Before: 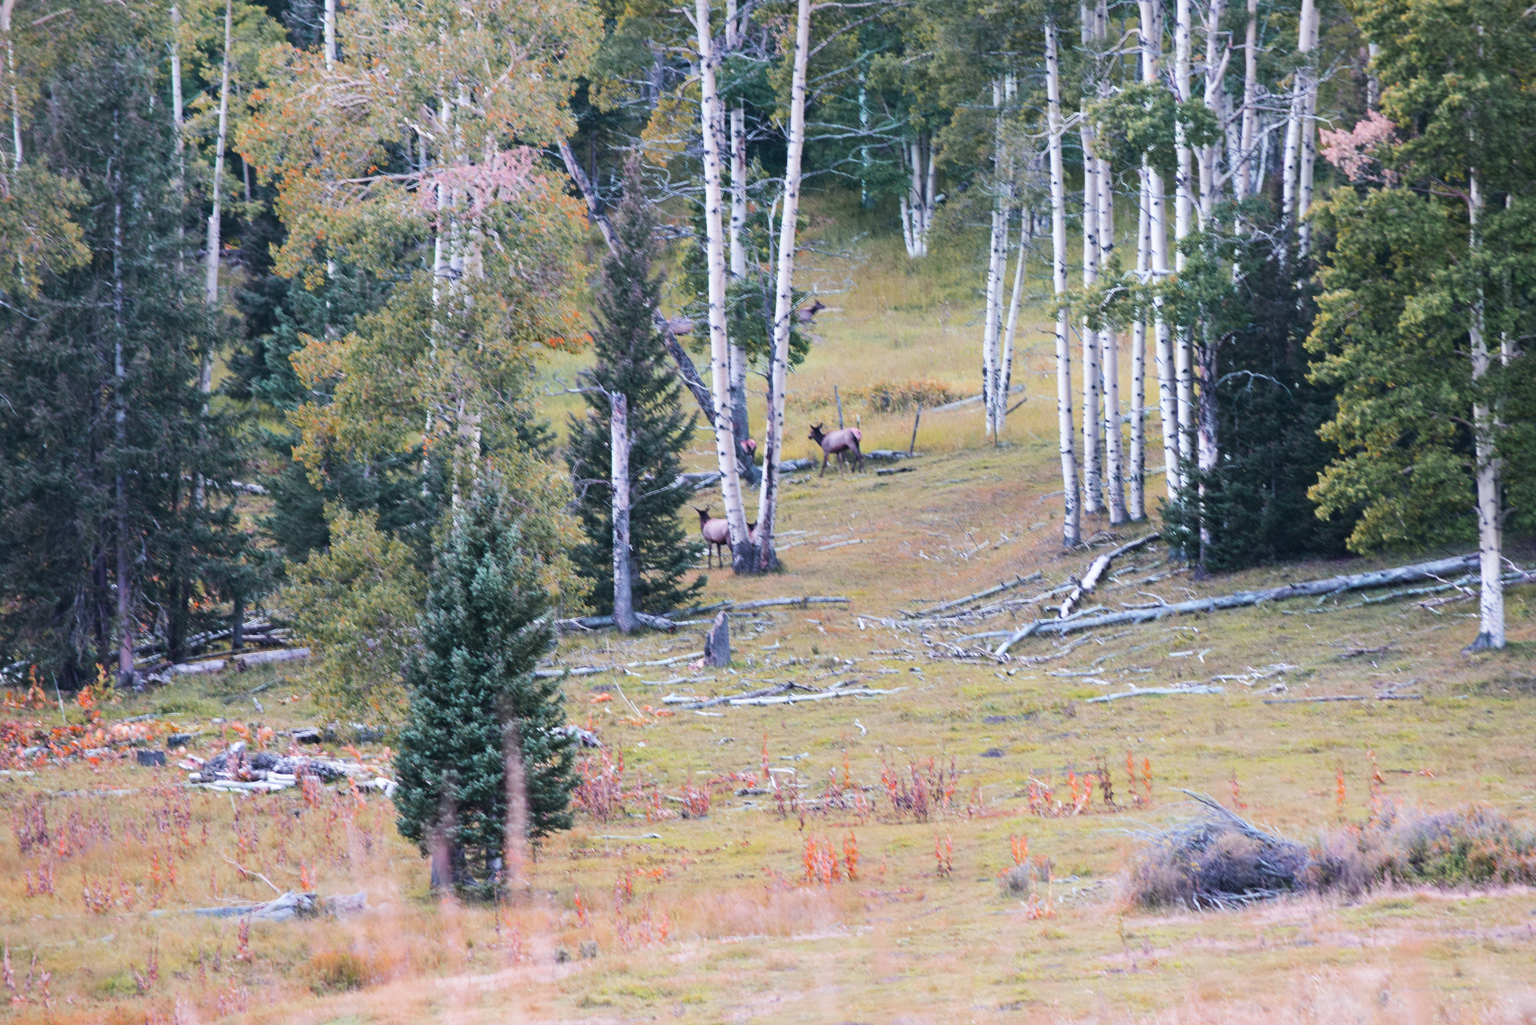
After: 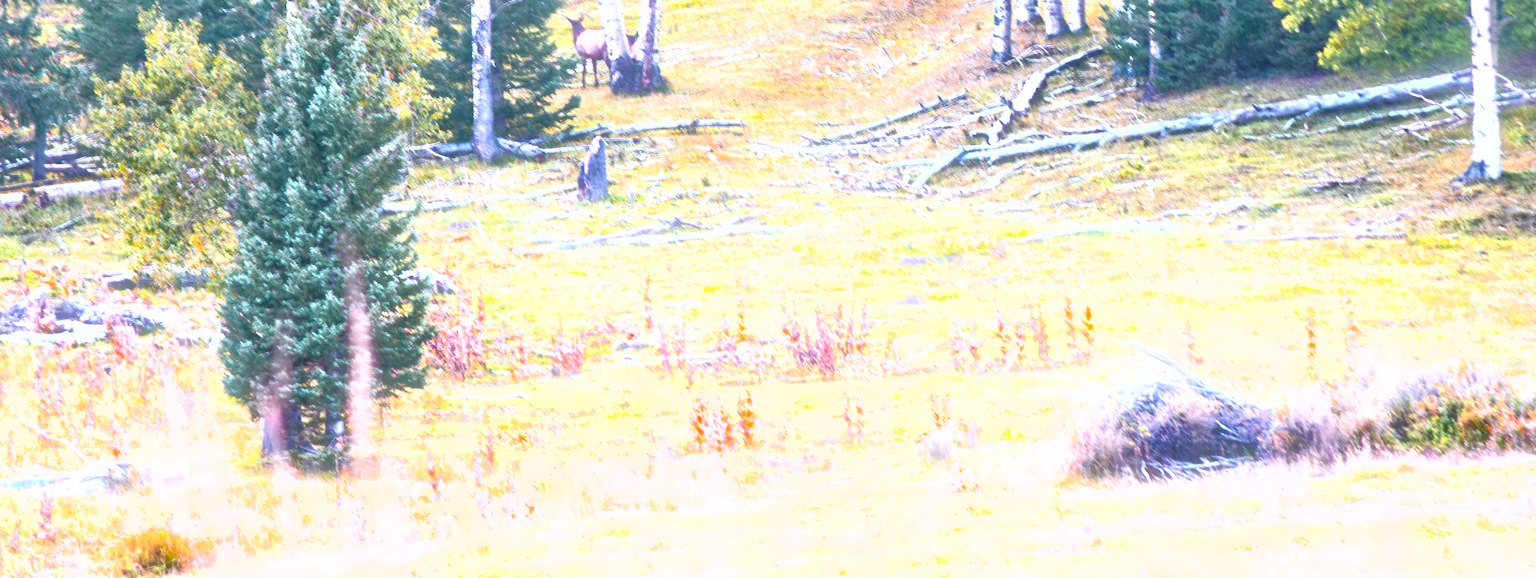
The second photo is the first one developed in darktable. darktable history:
crop and rotate: left 13.306%, top 48.129%, bottom 2.928%
grain: coarseness 0.09 ISO
shadows and highlights: shadows 40, highlights -54, highlights color adjustment 46%, low approximation 0.01, soften with gaussian
color balance rgb: perceptual saturation grading › global saturation 20%, perceptual saturation grading › highlights -25%, perceptual saturation grading › shadows 50%
bloom: size 13.65%, threshold 98.39%, strength 4.82%
color zones: curves: ch0 [(0.224, 0.526) (0.75, 0.5)]; ch1 [(0.055, 0.526) (0.224, 0.761) (0.377, 0.526) (0.75, 0.5)]
exposure: black level correction 0, exposure 1.2 EV, compensate highlight preservation false
tone equalizer: -7 EV 0.15 EV, -6 EV 0.6 EV, -5 EV 1.15 EV, -4 EV 1.33 EV, -3 EV 1.15 EV, -2 EV 0.6 EV, -1 EV 0.15 EV, mask exposure compensation -0.5 EV
